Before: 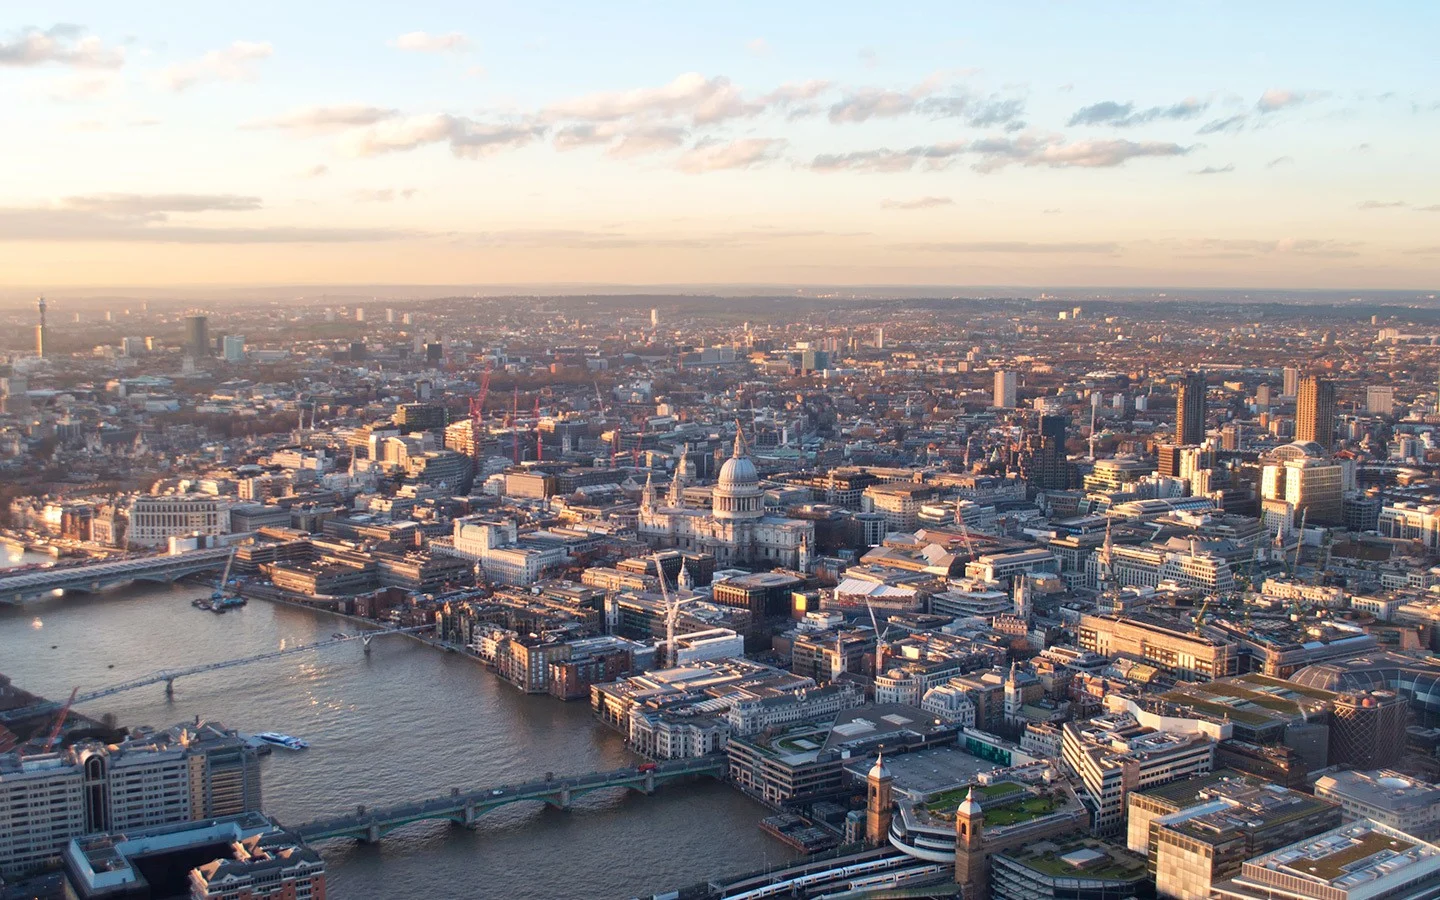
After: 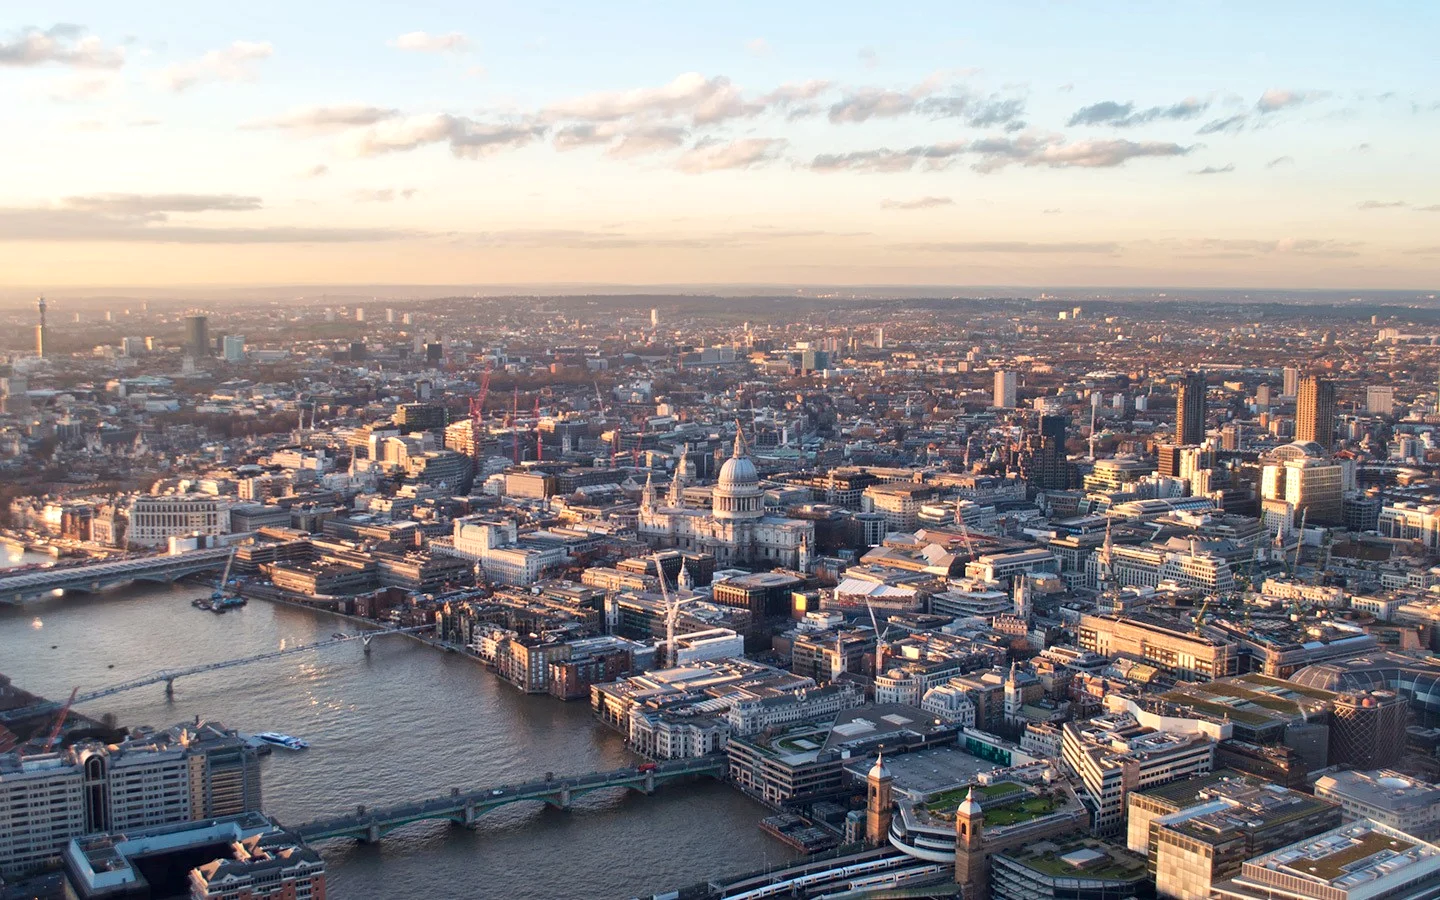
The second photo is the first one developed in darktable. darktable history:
local contrast: mode bilateral grid, contrast 20, coarseness 51, detail 130%, midtone range 0.2
